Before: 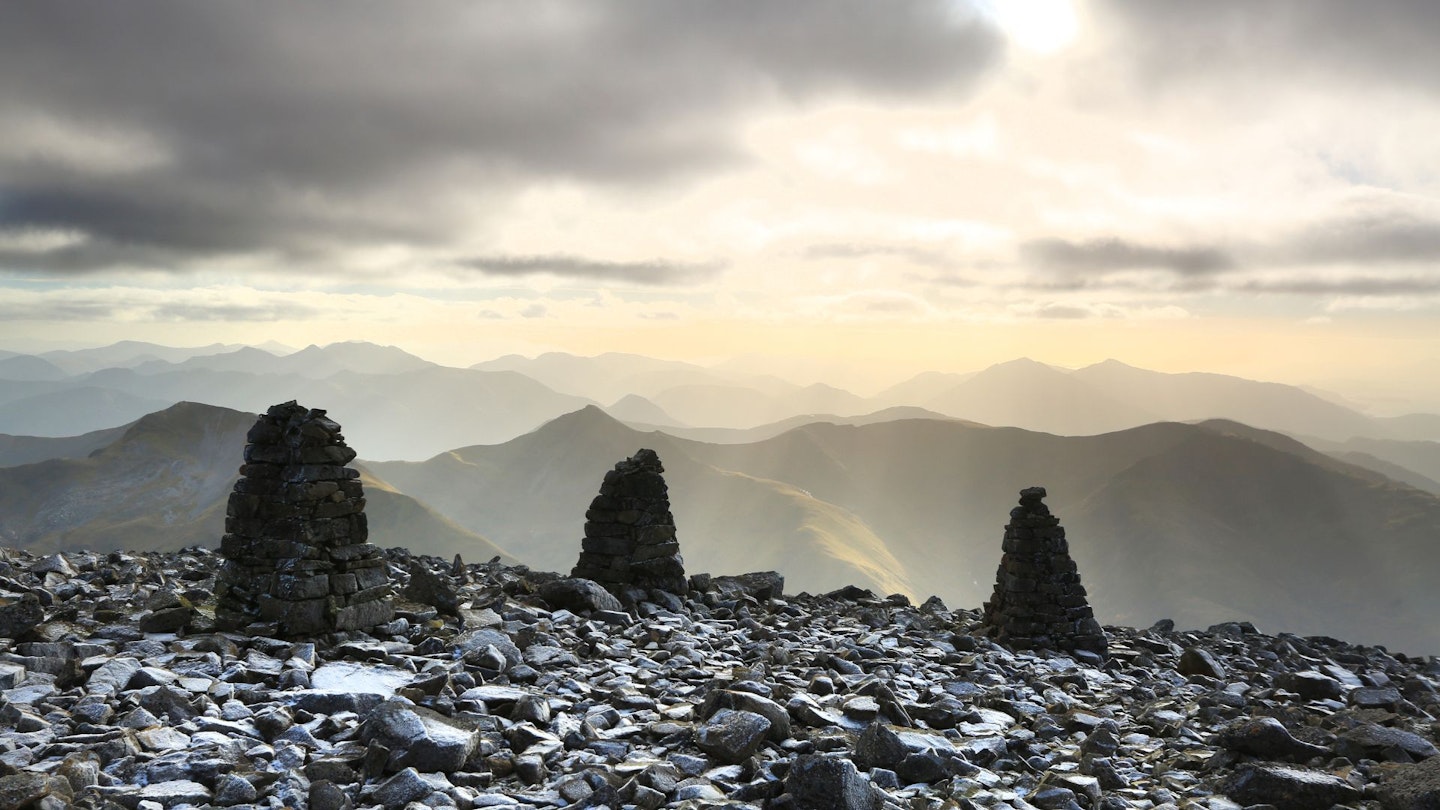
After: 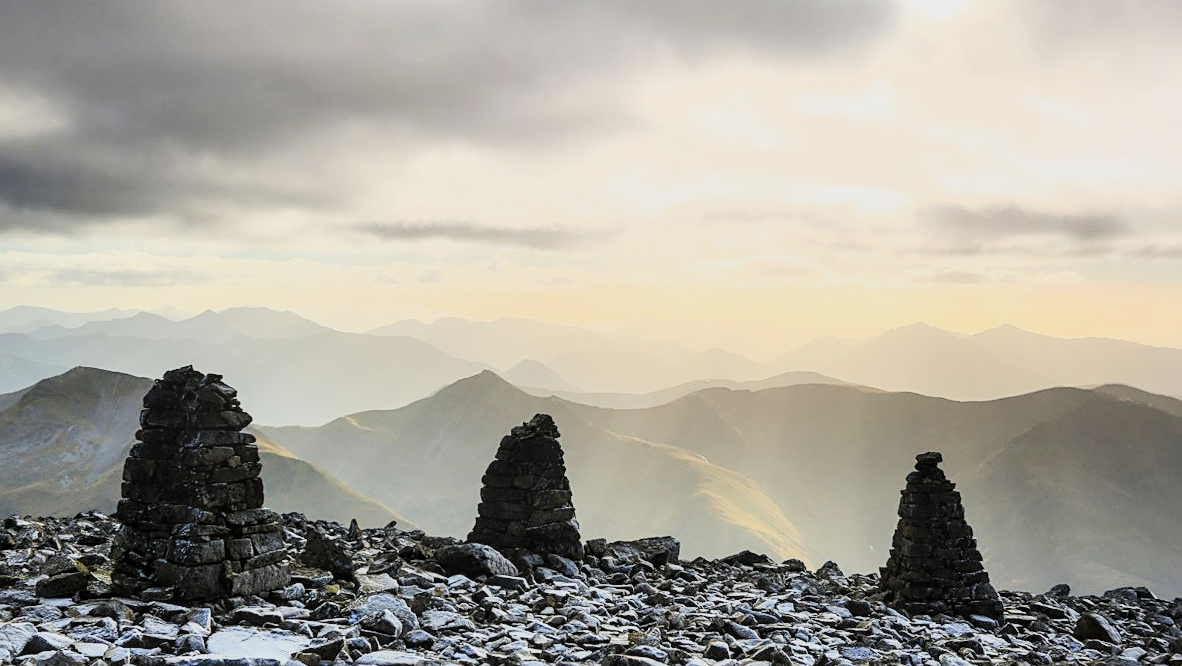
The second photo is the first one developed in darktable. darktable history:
crop and rotate: left 7.29%, top 4.437%, right 10.623%, bottom 13.254%
contrast brightness saturation: contrast 0.196, brightness 0.167, saturation 0.222
filmic rgb: black relative exposure -7.65 EV, white relative exposure 4.56 EV, hardness 3.61
sharpen: on, module defaults
local contrast: on, module defaults
